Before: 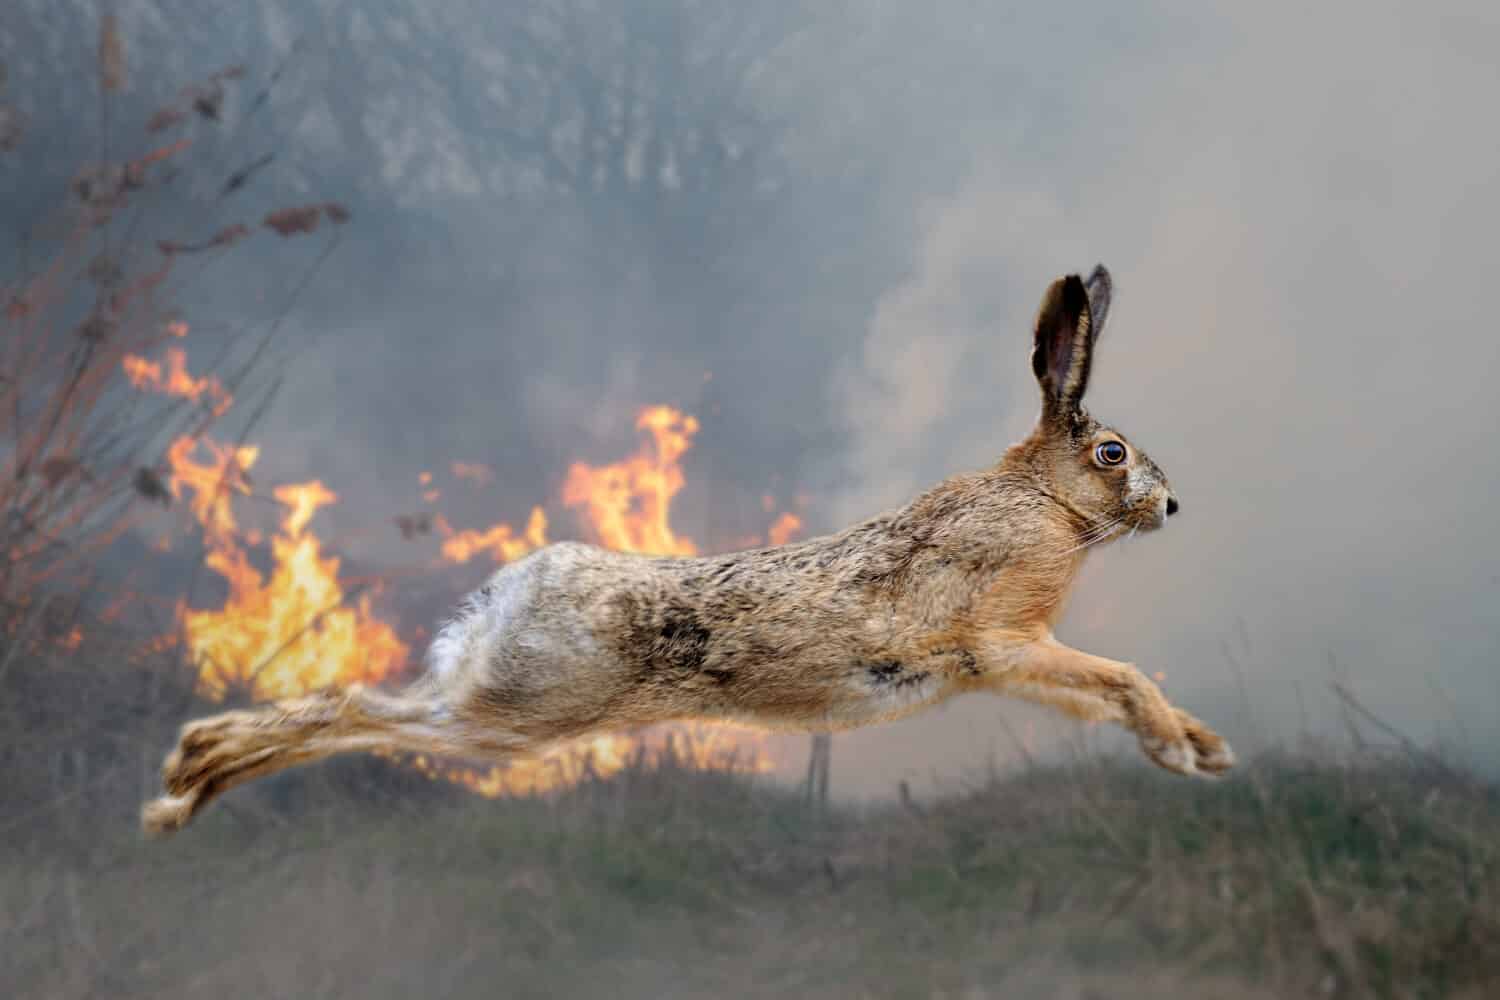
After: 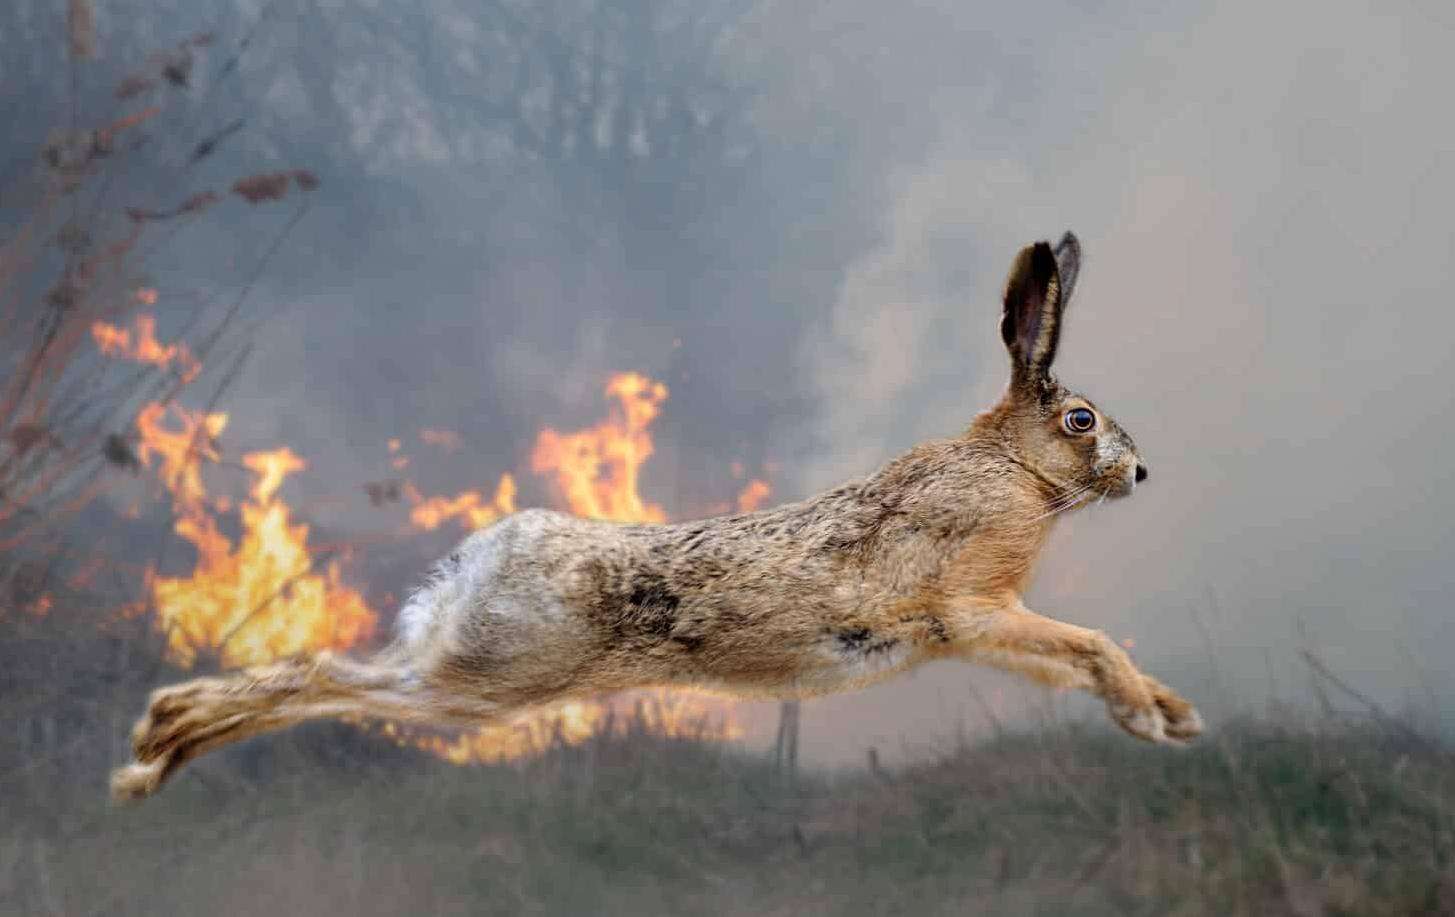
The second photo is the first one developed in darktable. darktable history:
crop: left 2.082%, top 3.307%, right 0.915%, bottom 4.977%
